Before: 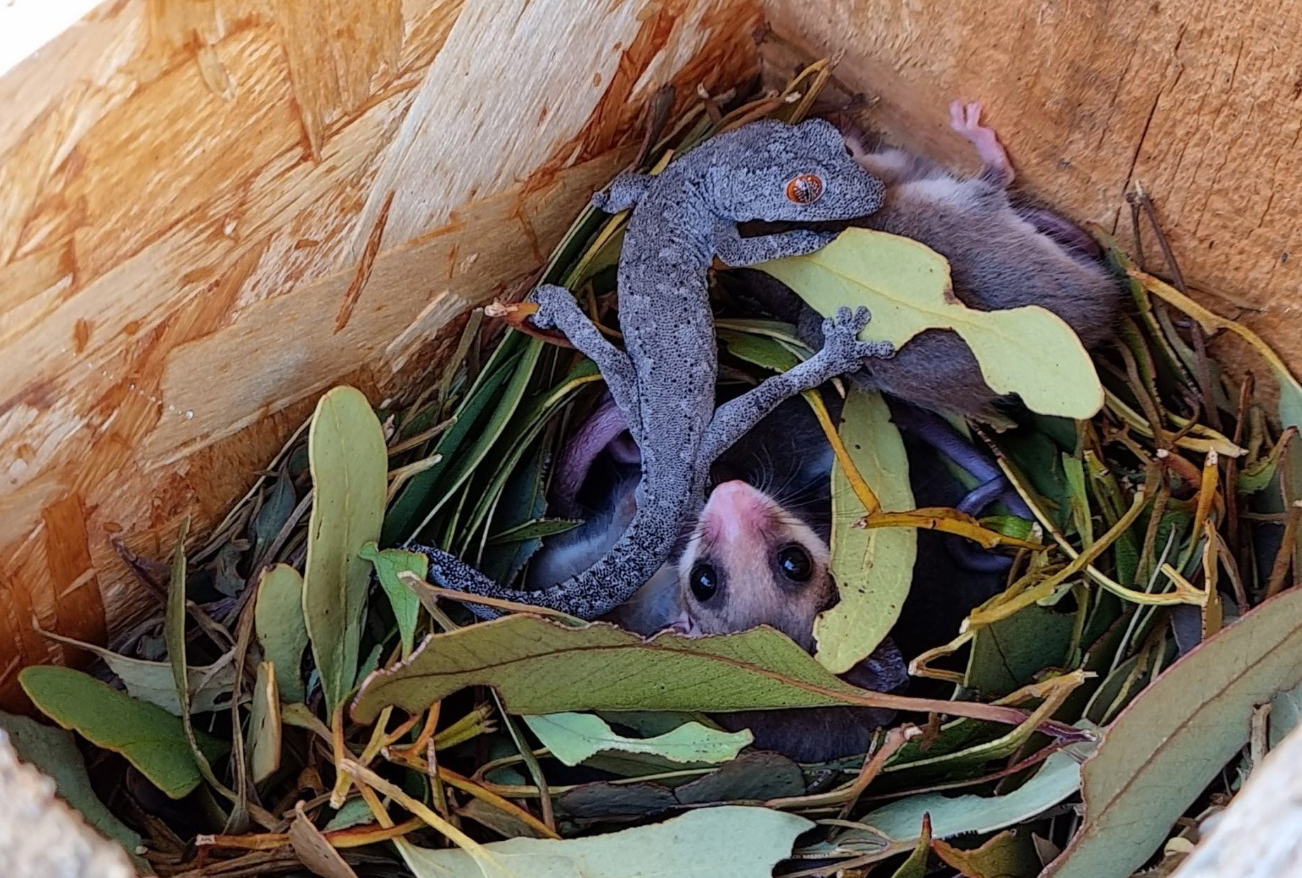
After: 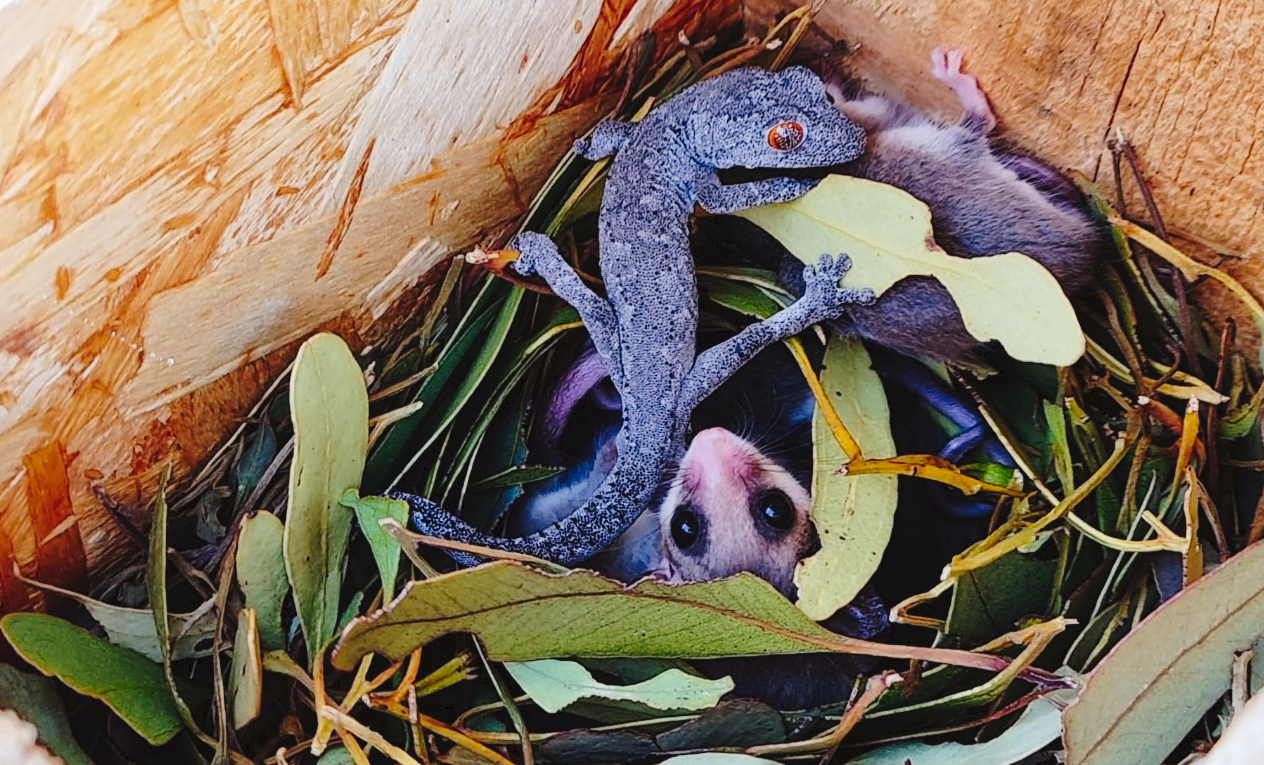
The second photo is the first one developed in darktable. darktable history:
crop: left 1.507%, top 6.147%, right 1.379%, bottom 6.637%
tone curve: curves: ch0 [(0, 0) (0.003, 0.049) (0.011, 0.052) (0.025, 0.057) (0.044, 0.069) (0.069, 0.076) (0.1, 0.09) (0.136, 0.111) (0.177, 0.15) (0.224, 0.197) (0.277, 0.267) (0.335, 0.366) (0.399, 0.477) (0.468, 0.561) (0.543, 0.651) (0.623, 0.733) (0.709, 0.804) (0.801, 0.869) (0.898, 0.924) (1, 1)], preserve colors none
